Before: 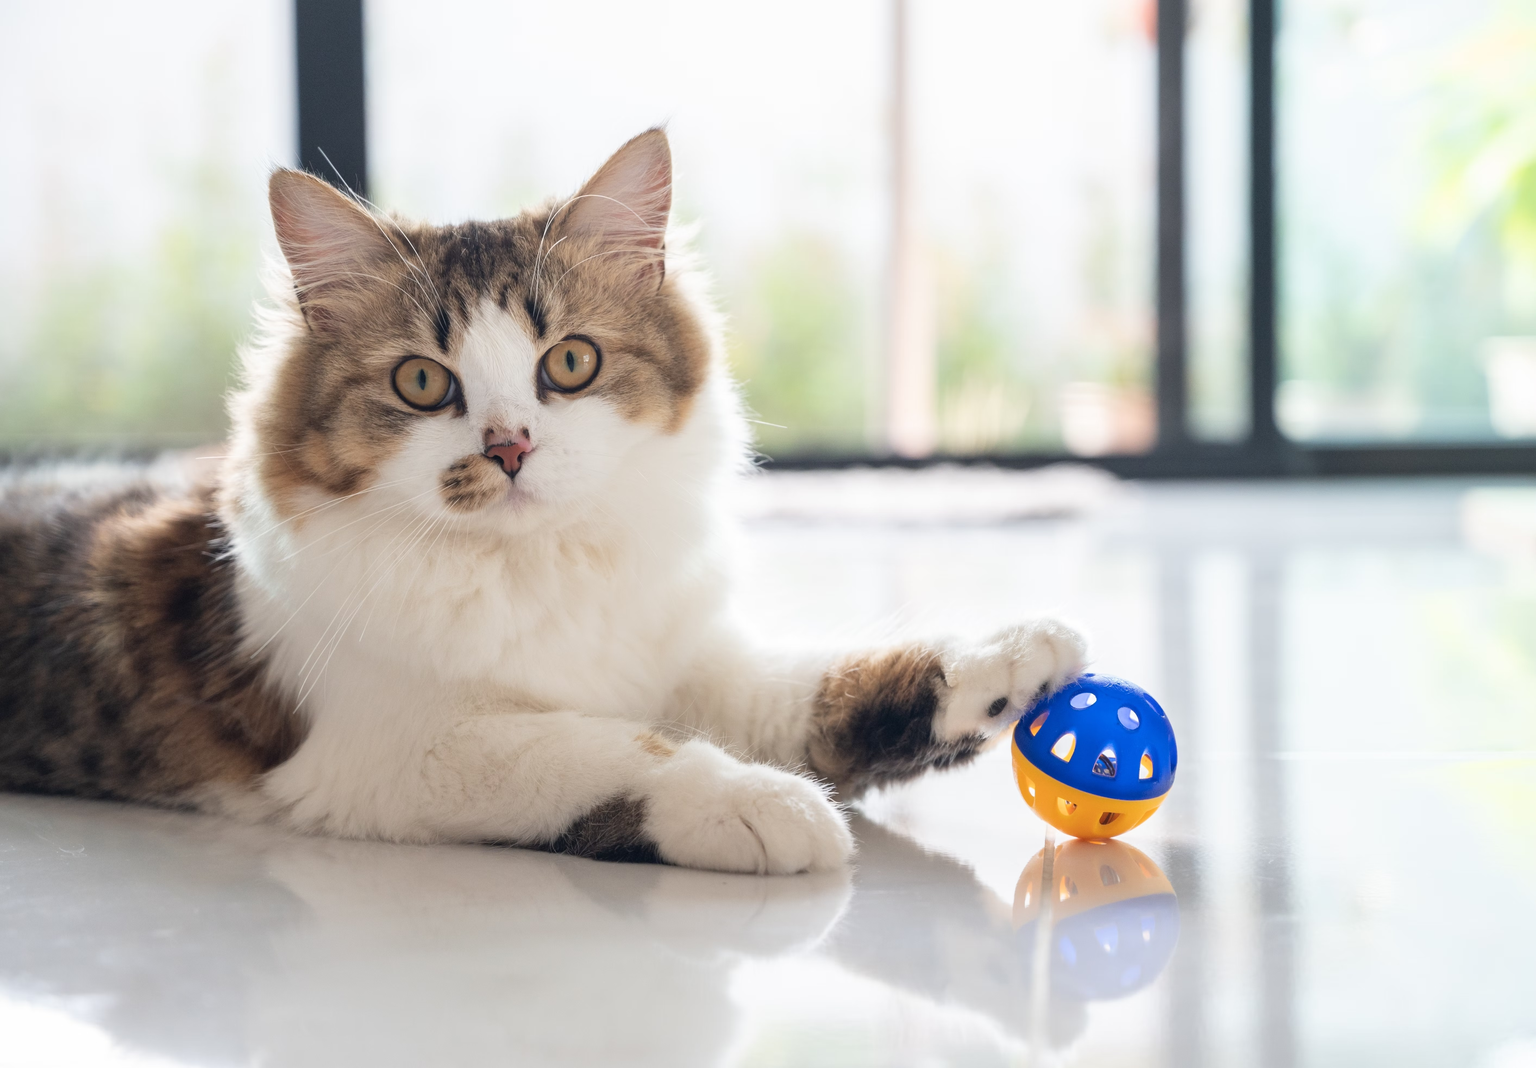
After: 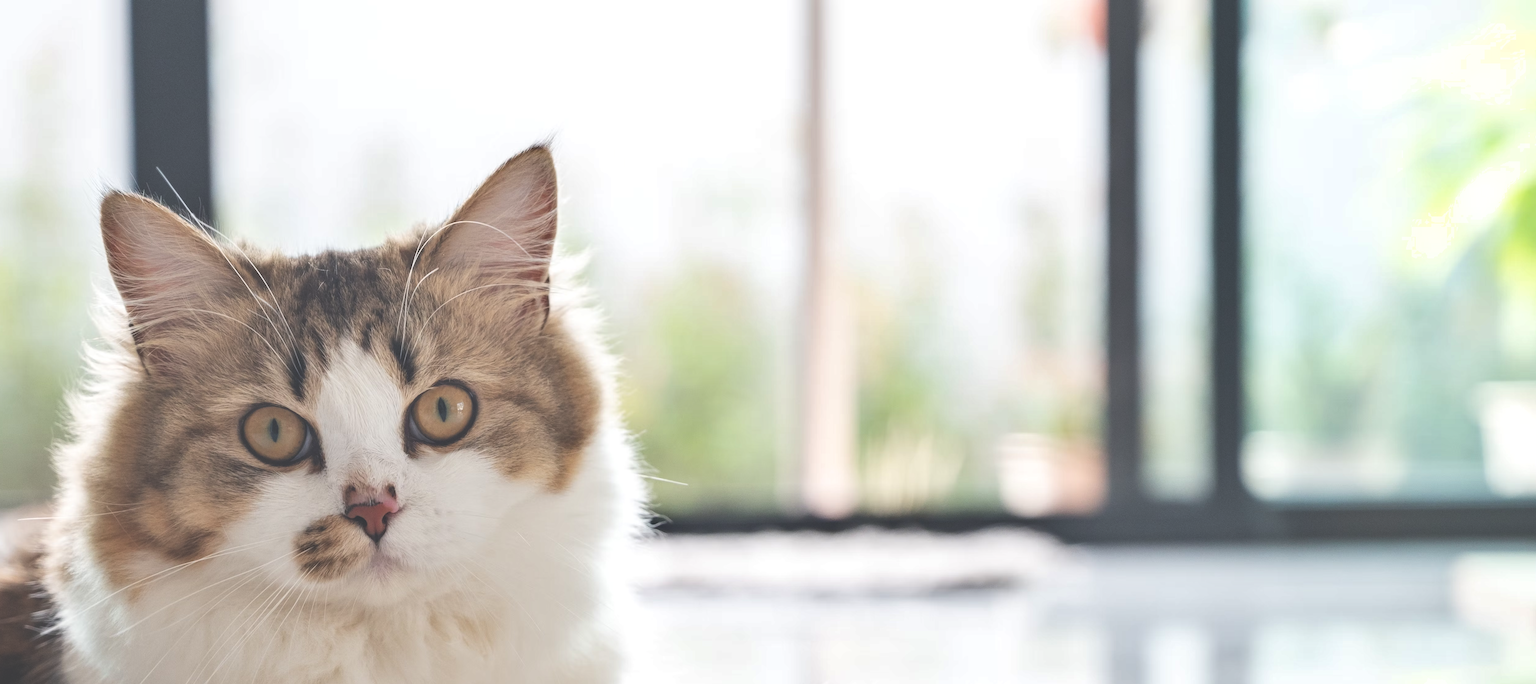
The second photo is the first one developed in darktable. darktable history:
crop and rotate: left 11.744%, bottom 43.402%
shadows and highlights: shadows 5.07, soften with gaussian
exposure: black level correction -0.039, exposure 0.062 EV, compensate highlight preservation false
